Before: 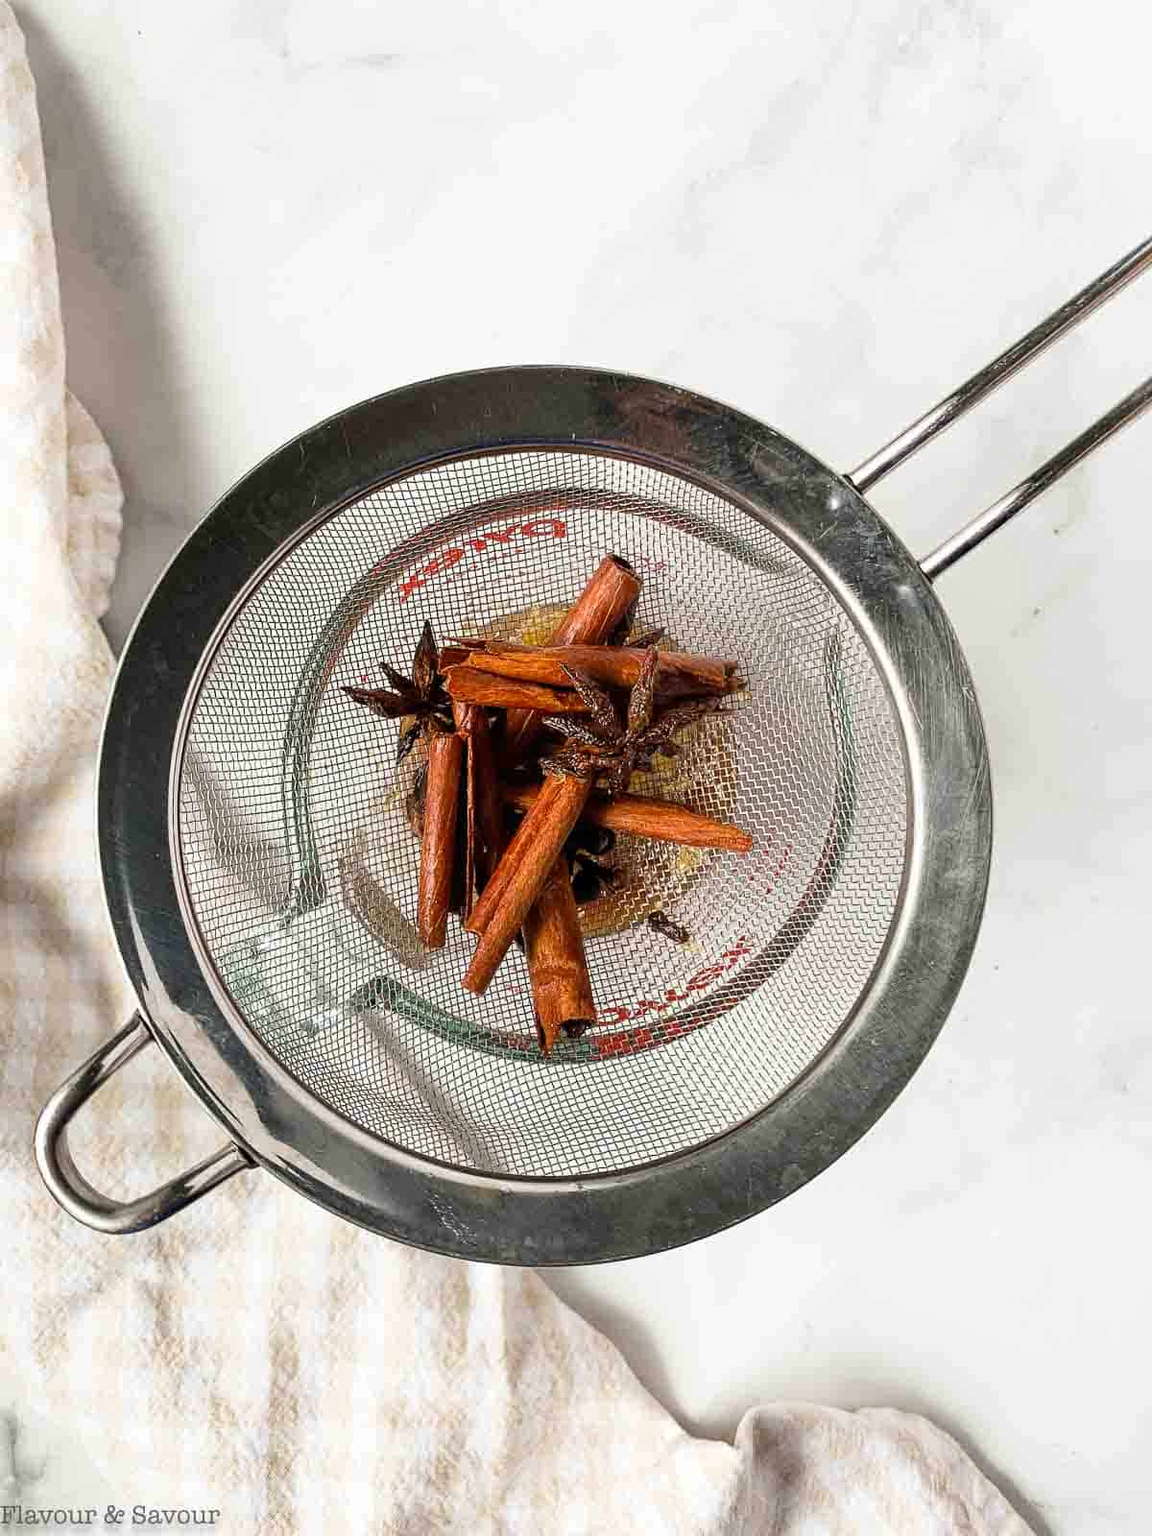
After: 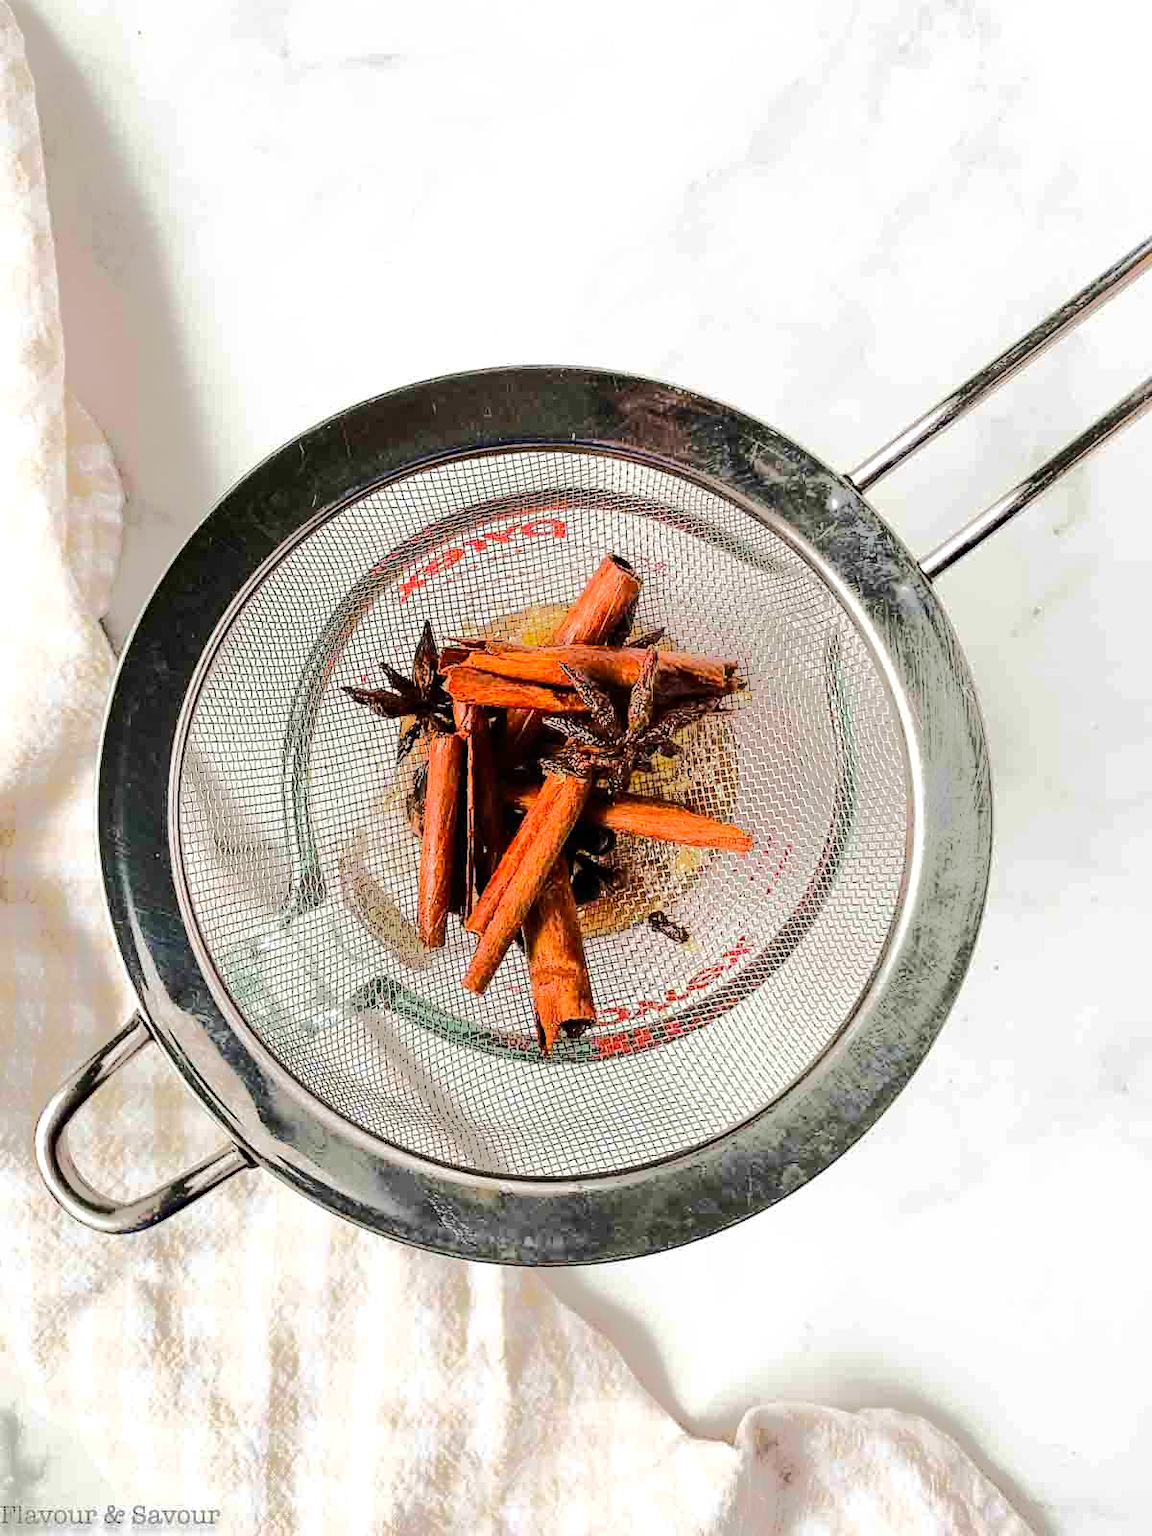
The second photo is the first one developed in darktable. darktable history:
contrast brightness saturation: contrast 0.105, brightness 0.031, saturation 0.091
haze removal: compatibility mode true, adaptive false
tone equalizer: -8 EV -0.494 EV, -7 EV -0.332 EV, -6 EV -0.111 EV, -5 EV 0.396 EV, -4 EV 0.949 EV, -3 EV 0.818 EV, -2 EV -0.011 EV, -1 EV 0.138 EV, +0 EV -0.034 EV, edges refinement/feathering 500, mask exposure compensation -1.57 EV, preserve details no
